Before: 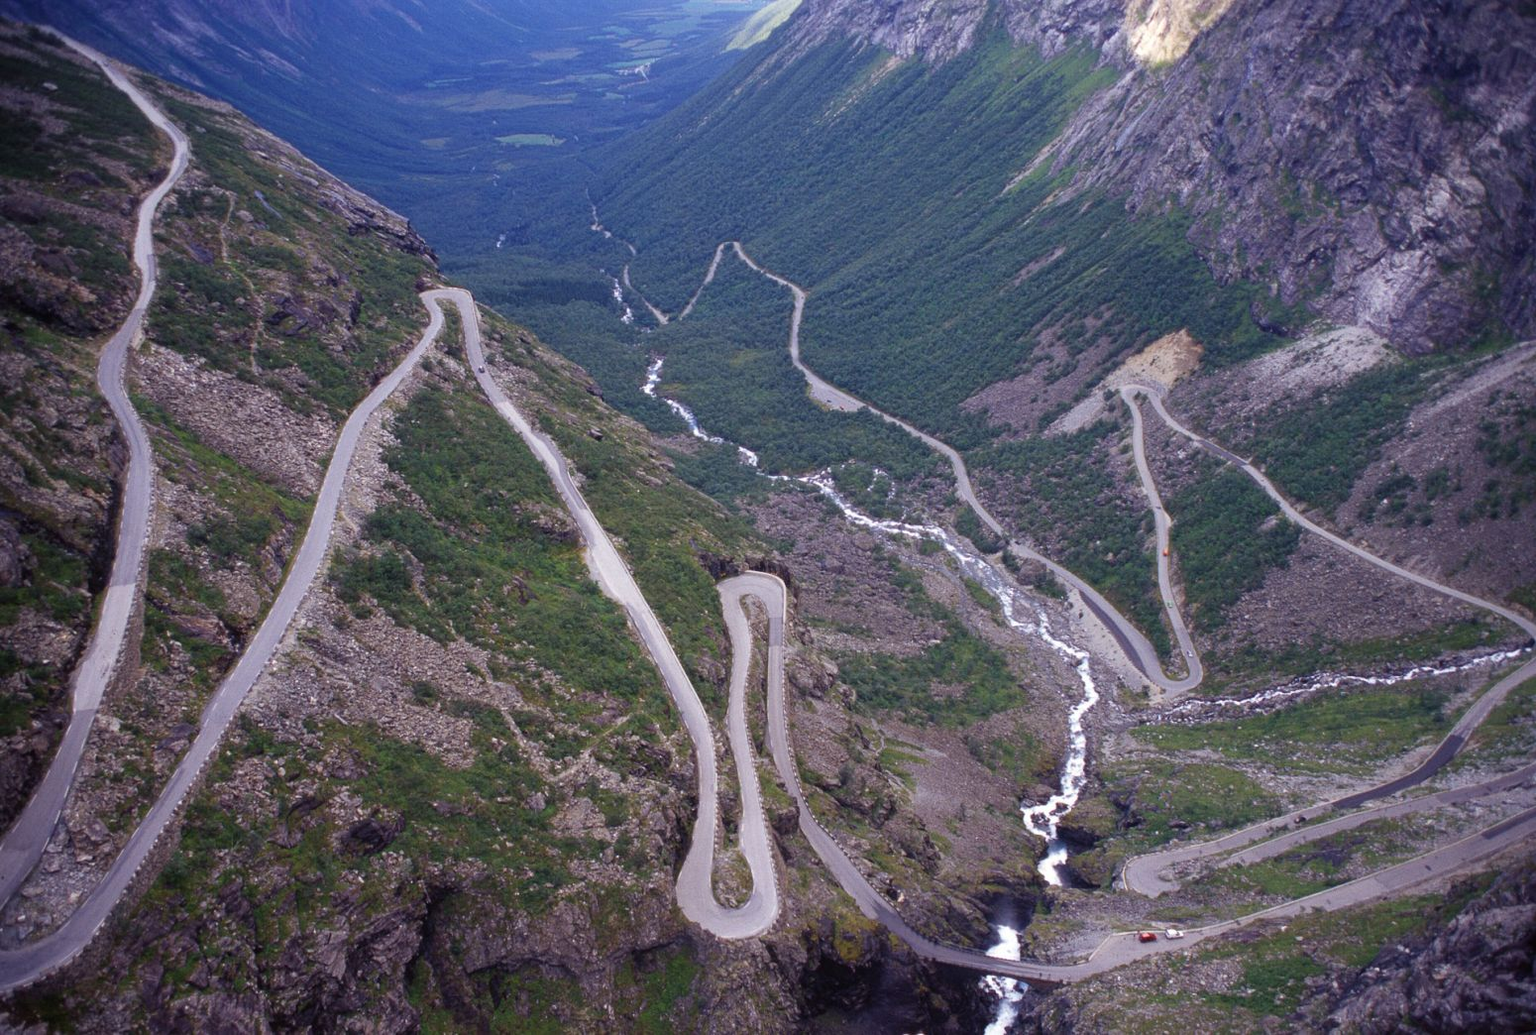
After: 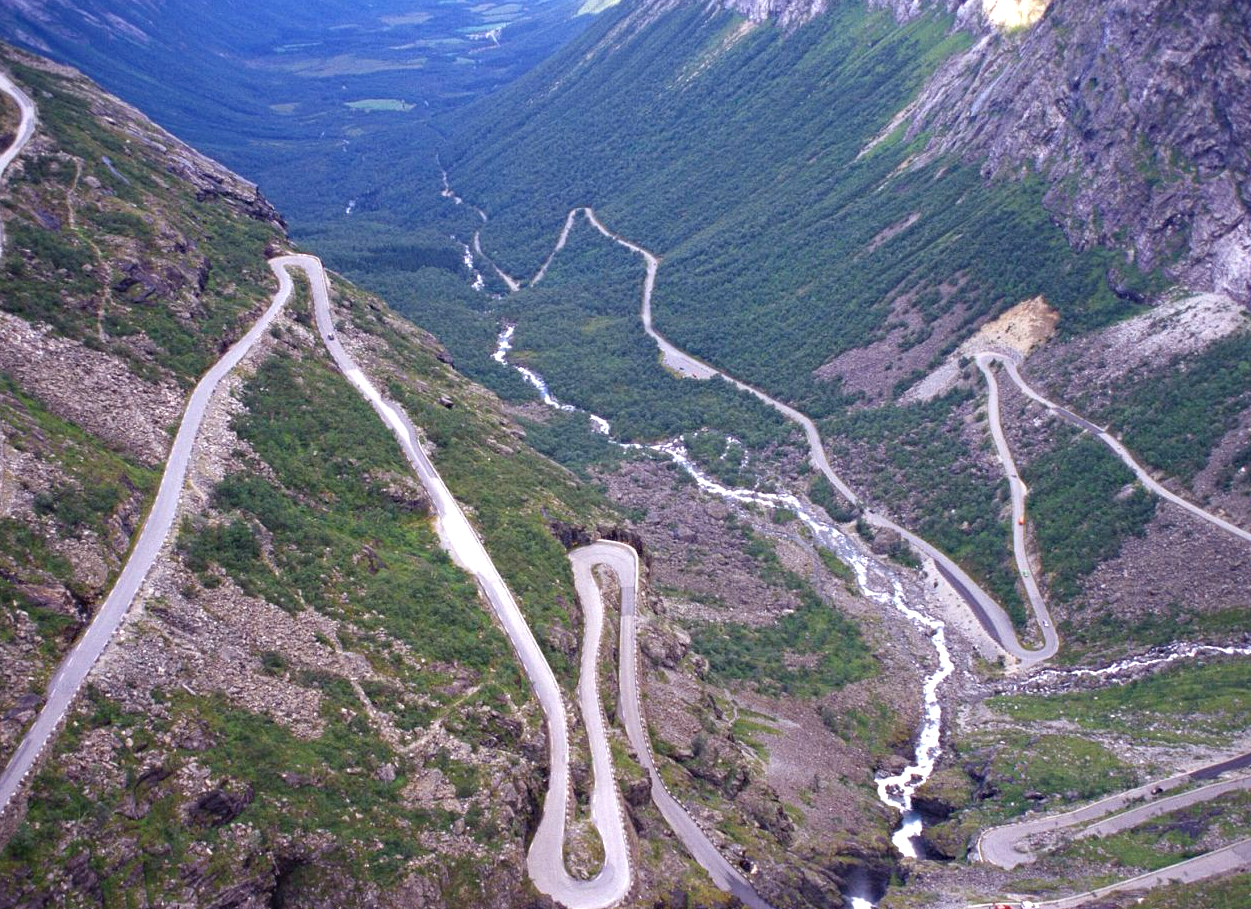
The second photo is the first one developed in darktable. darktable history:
exposure: black level correction 0, exposure 0.703 EV, compensate highlight preservation false
crop: left 10.024%, top 3.508%, right 9.245%, bottom 9.415%
haze removal: compatibility mode true, adaptive false
